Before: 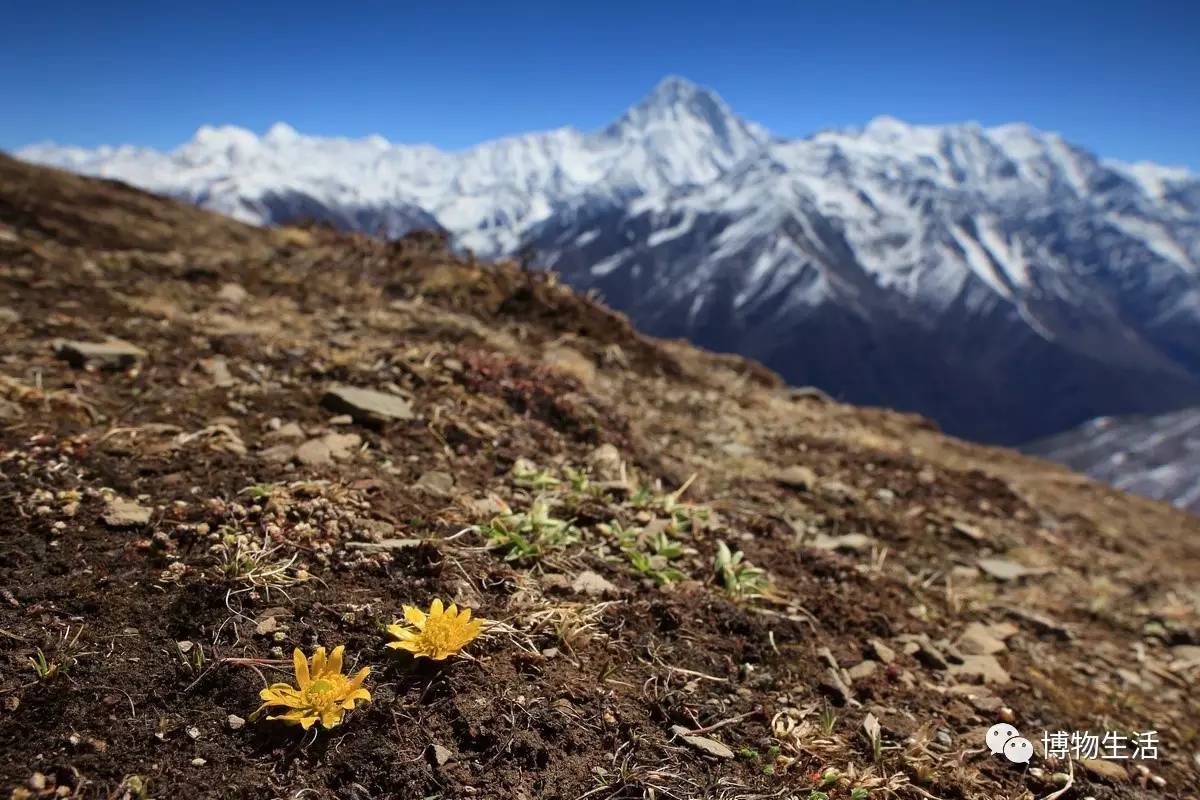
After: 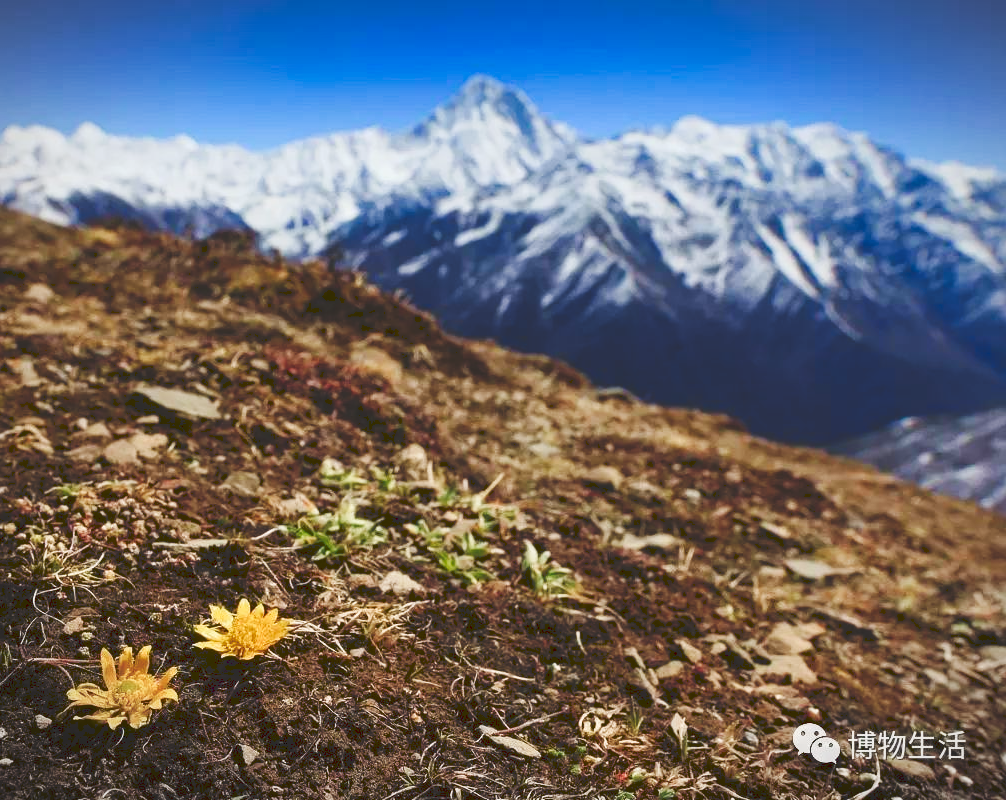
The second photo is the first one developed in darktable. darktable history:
color balance rgb: perceptual saturation grading › global saturation 20%, perceptual saturation grading › highlights -50%, perceptual saturation grading › shadows 30%
contrast brightness saturation: contrast 0.04, saturation 0.16
vignetting: fall-off start 100%, brightness -0.282, width/height ratio 1.31
tone curve: curves: ch0 [(0, 0) (0.003, 0.169) (0.011, 0.173) (0.025, 0.177) (0.044, 0.184) (0.069, 0.191) (0.1, 0.199) (0.136, 0.206) (0.177, 0.221) (0.224, 0.248) (0.277, 0.284) (0.335, 0.344) (0.399, 0.413) (0.468, 0.497) (0.543, 0.594) (0.623, 0.691) (0.709, 0.779) (0.801, 0.868) (0.898, 0.931) (1, 1)], preserve colors none
white balance: emerald 1
crop: left 16.145%
